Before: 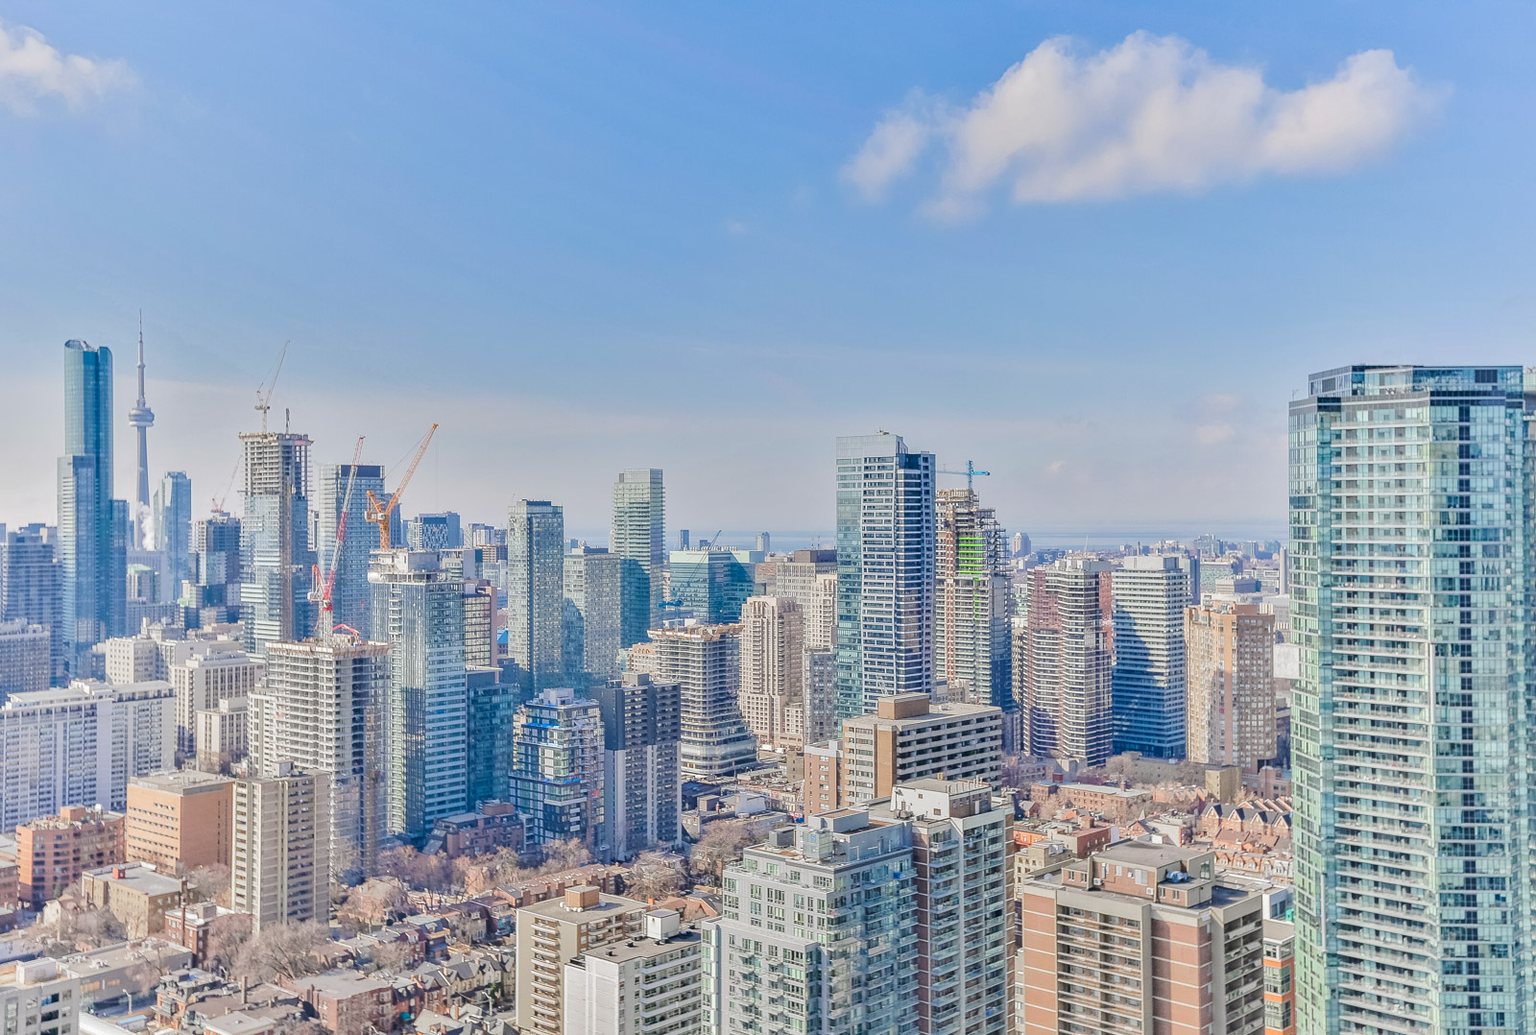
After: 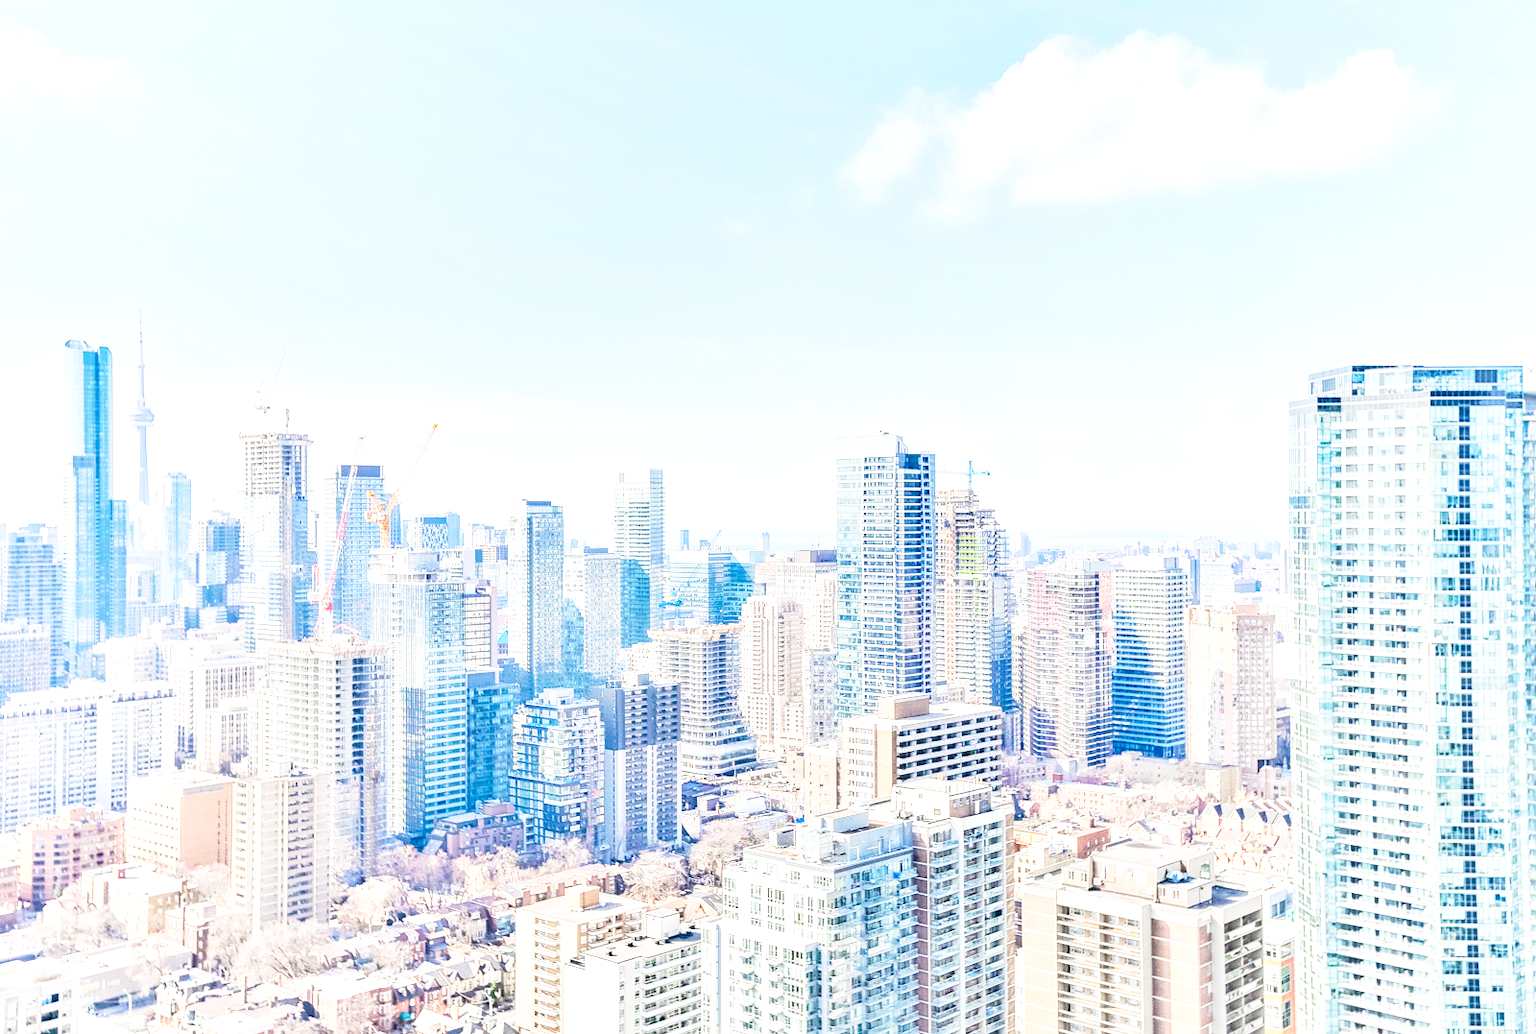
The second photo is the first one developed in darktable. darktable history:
exposure: black level correction 0, exposure 1.126 EV, compensate highlight preservation false
base curve: curves: ch0 [(0, 0) (0.028, 0.03) (0.121, 0.232) (0.46, 0.748) (0.859, 0.968) (1, 1)], preserve colors none
